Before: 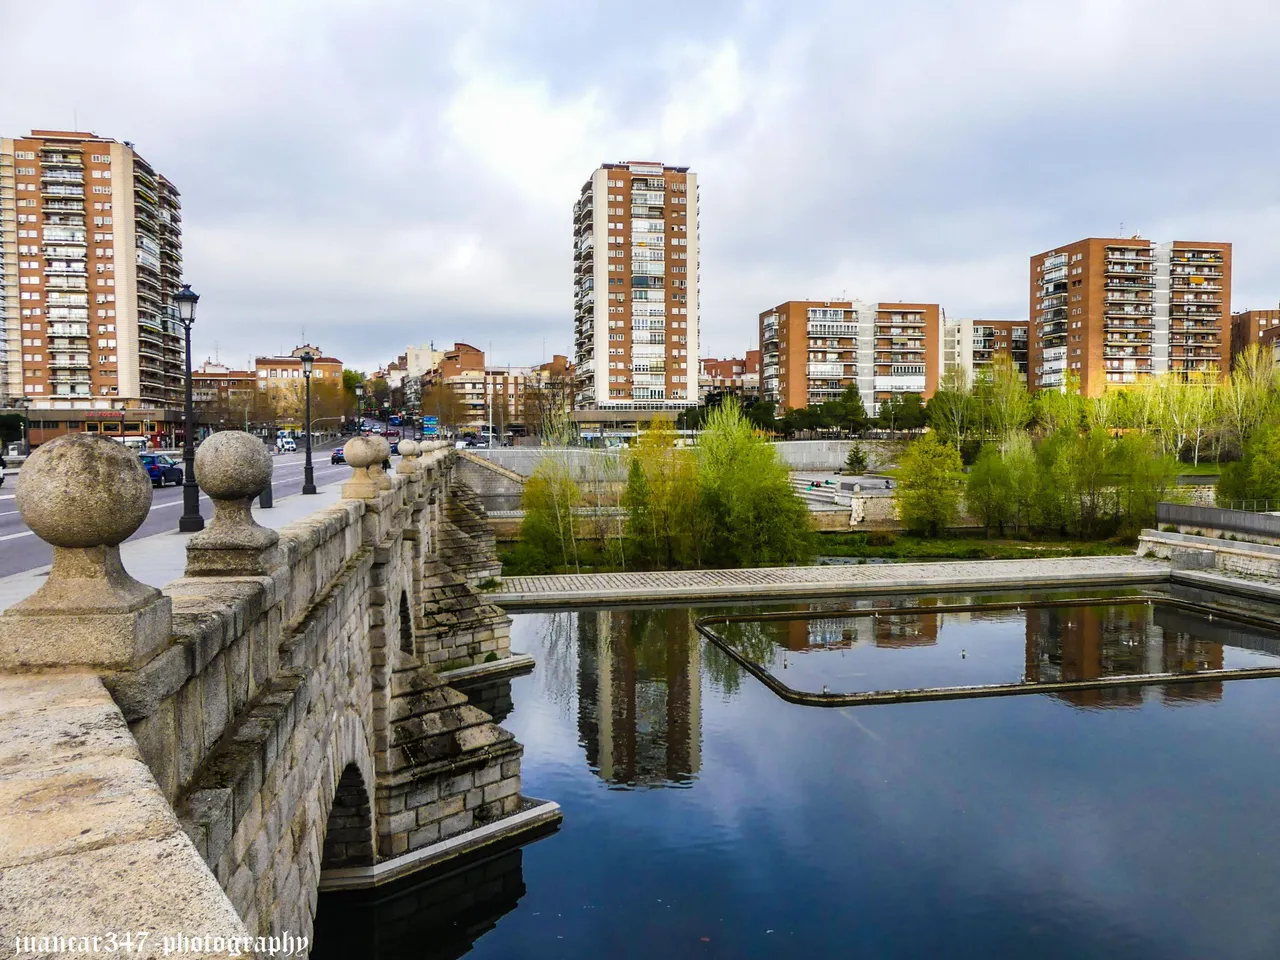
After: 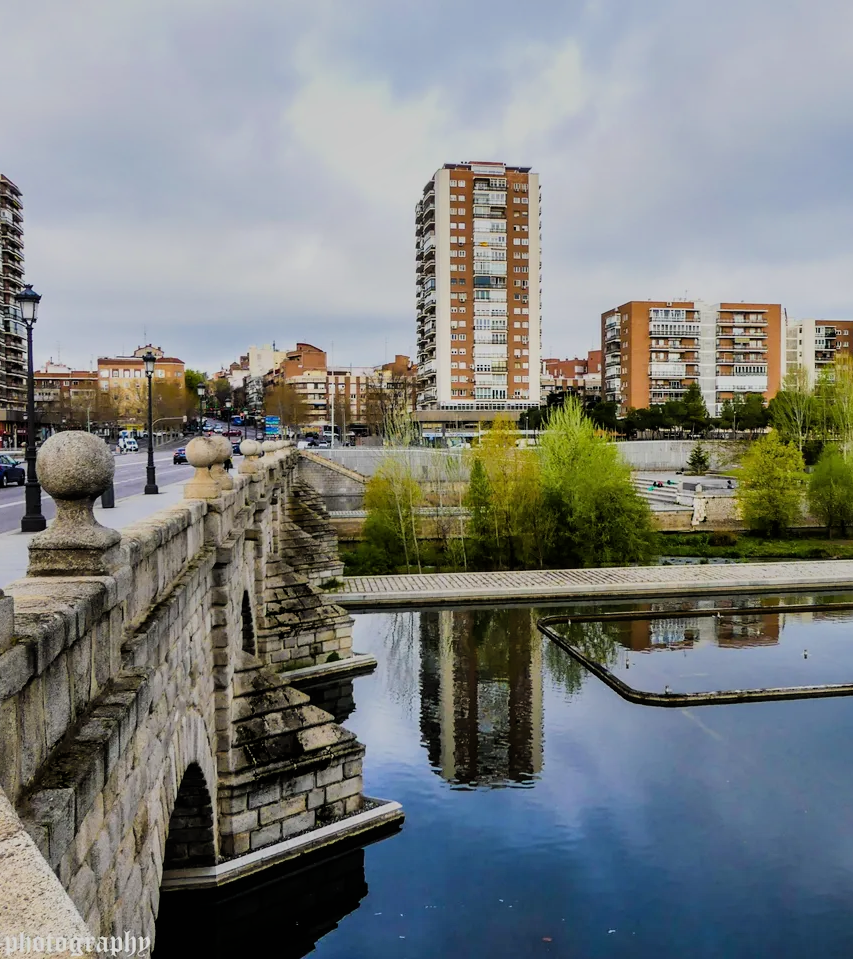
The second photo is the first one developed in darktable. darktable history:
filmic rgb: black relative exposure -7.65 EV, white relative exposure 4.56 EV, hardness 3.61, contrast 1.05, color science v6 (2022)
tone equalizer: on, module defaults
crop and rotate: left 12.362%, right 20.935%
shadows and highlights: soften with gaussian
